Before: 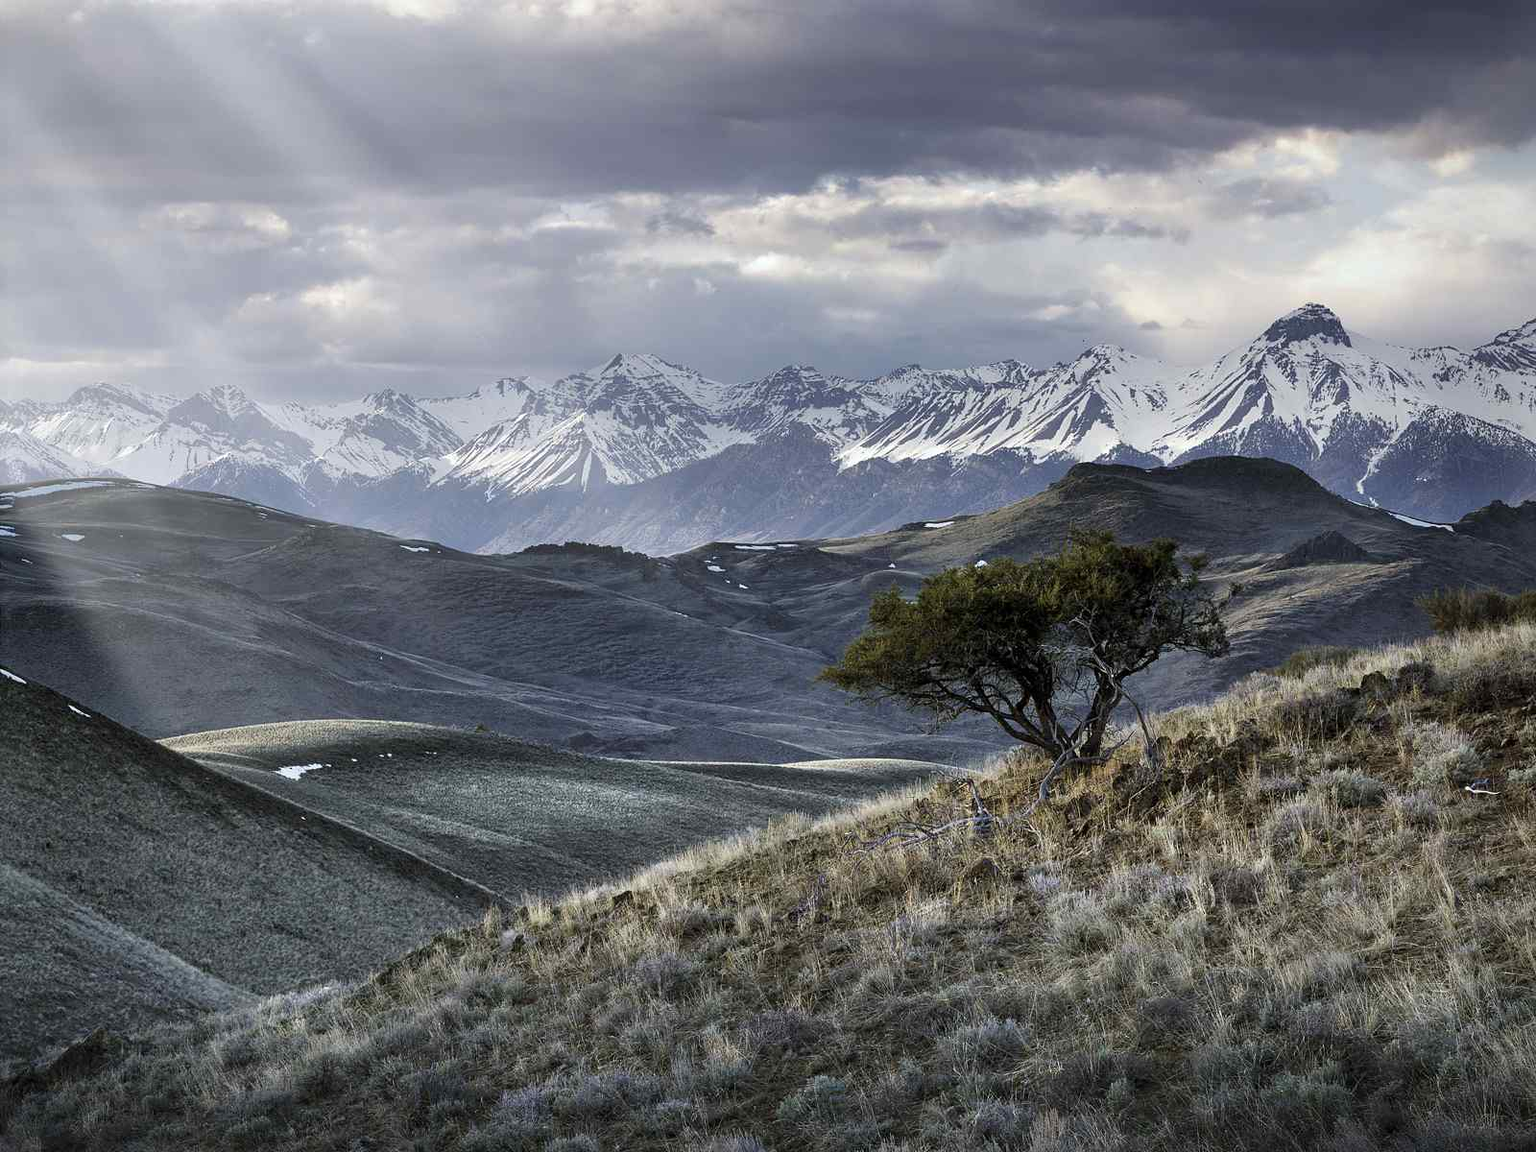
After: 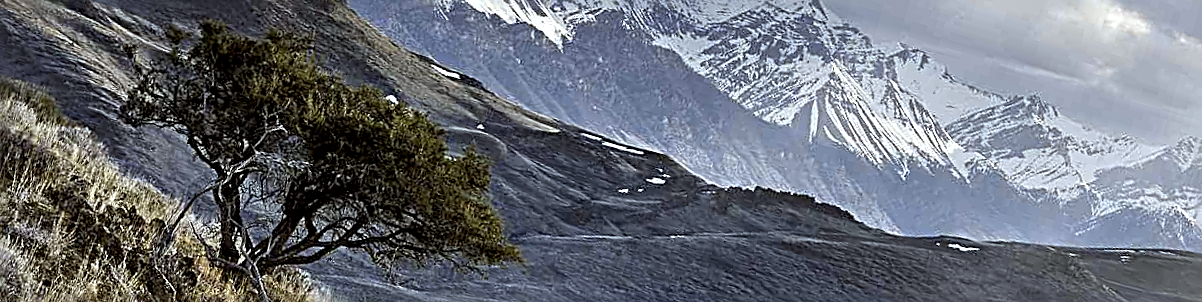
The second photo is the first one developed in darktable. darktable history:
crop and rotate: angle 16.12°, top 30.835%, bottom 35.653%
sharpen: radius 2.817, amount 0.715
color contrast: green-magenta contrast 0.8, blue-yellow contrast 1.1, unbound 0
contrast equalizer: y [[0.51, 0.537, 0.559, 0.574, 0.599, 0.618], [0.5 ×6], [0.5 ×6], [0 ×6], [0 ×6]]
color correction: highlights a* -2.73, highlights b* -2.09, shadows a* 2.41, shadows b* 2.73
